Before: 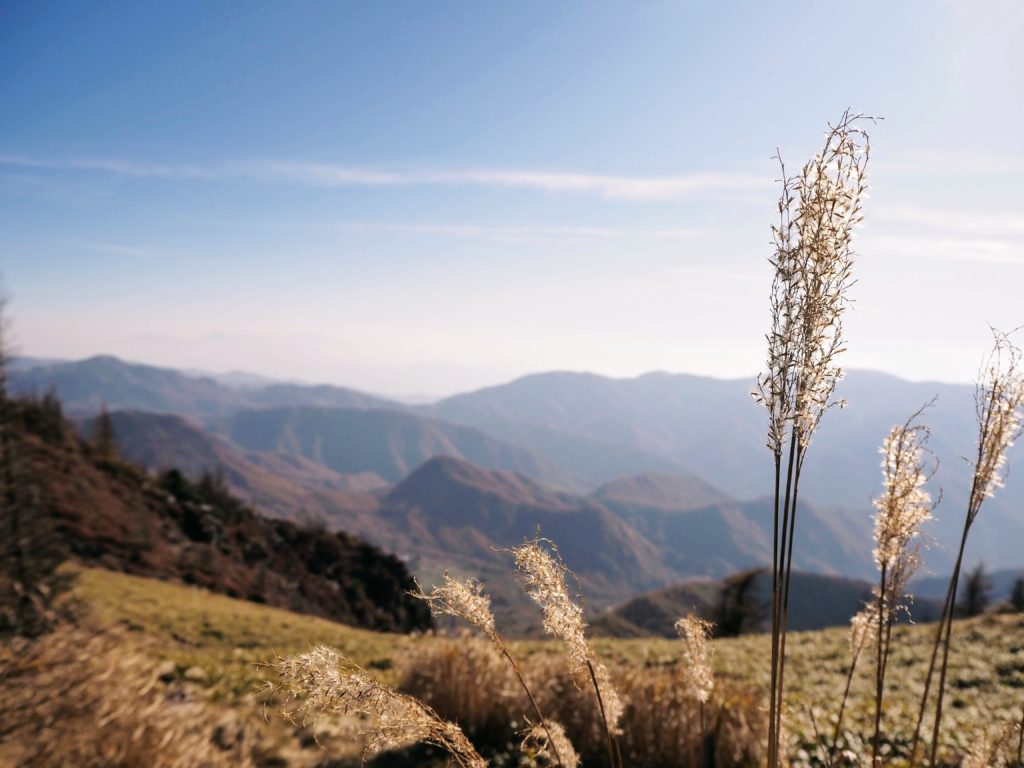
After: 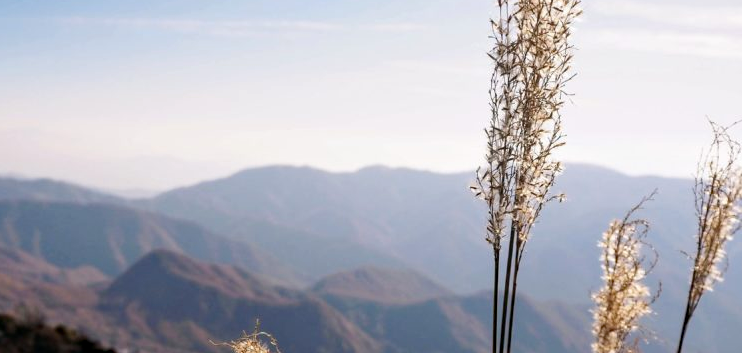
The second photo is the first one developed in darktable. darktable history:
haze removal: compatibility mode true, adaptive false
crop and rotate: left 27.498%, top 26.827%, bottom 27.101%
